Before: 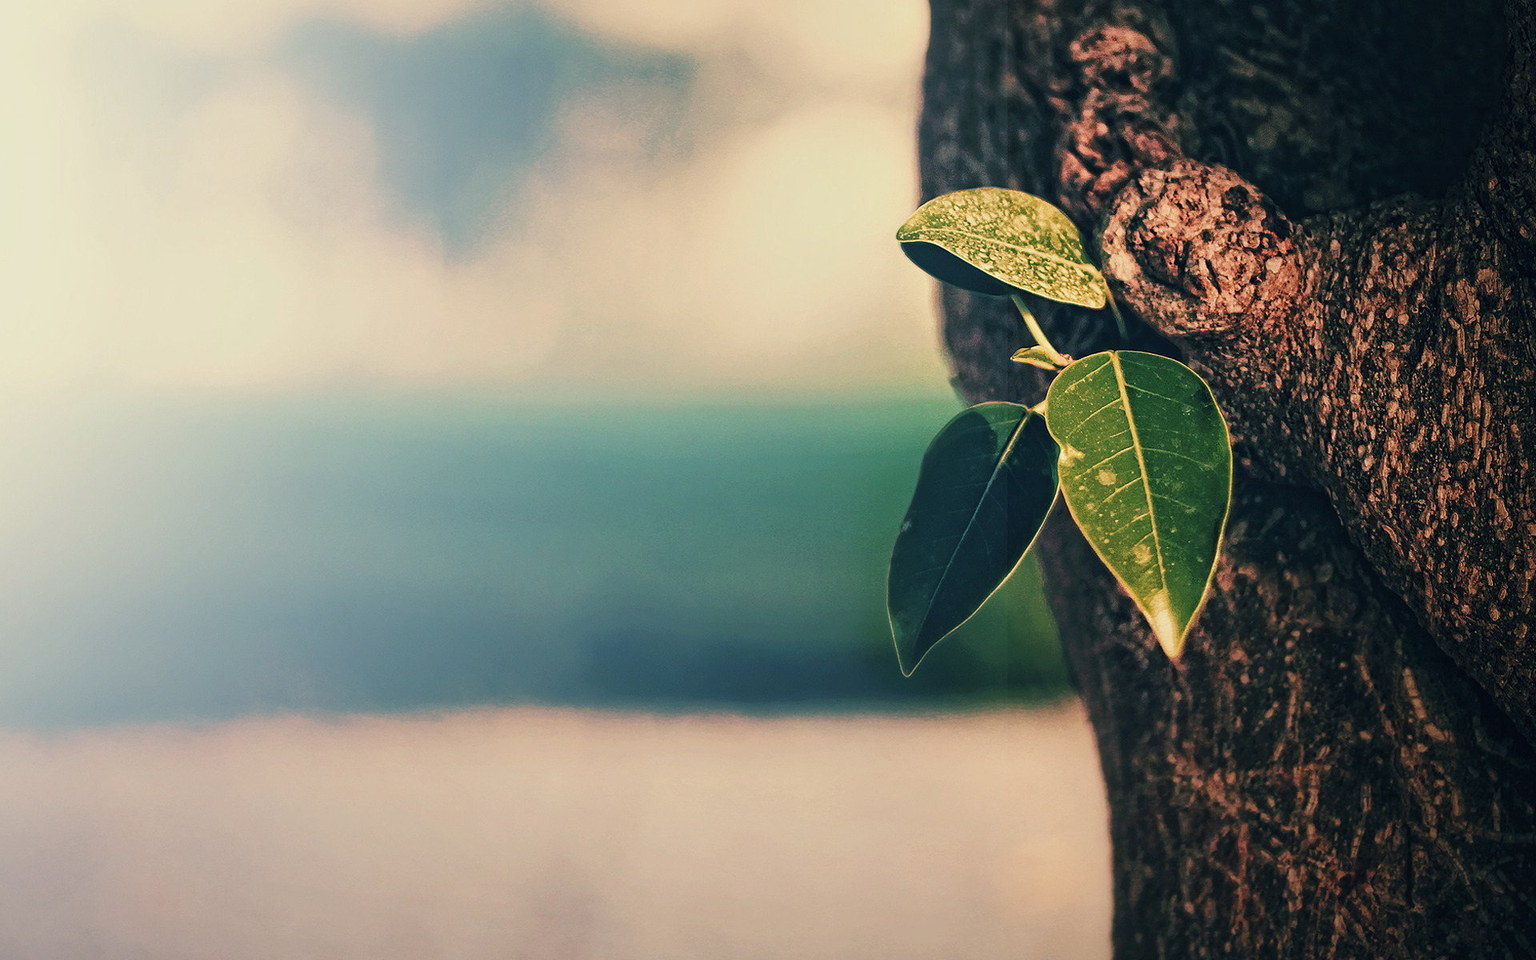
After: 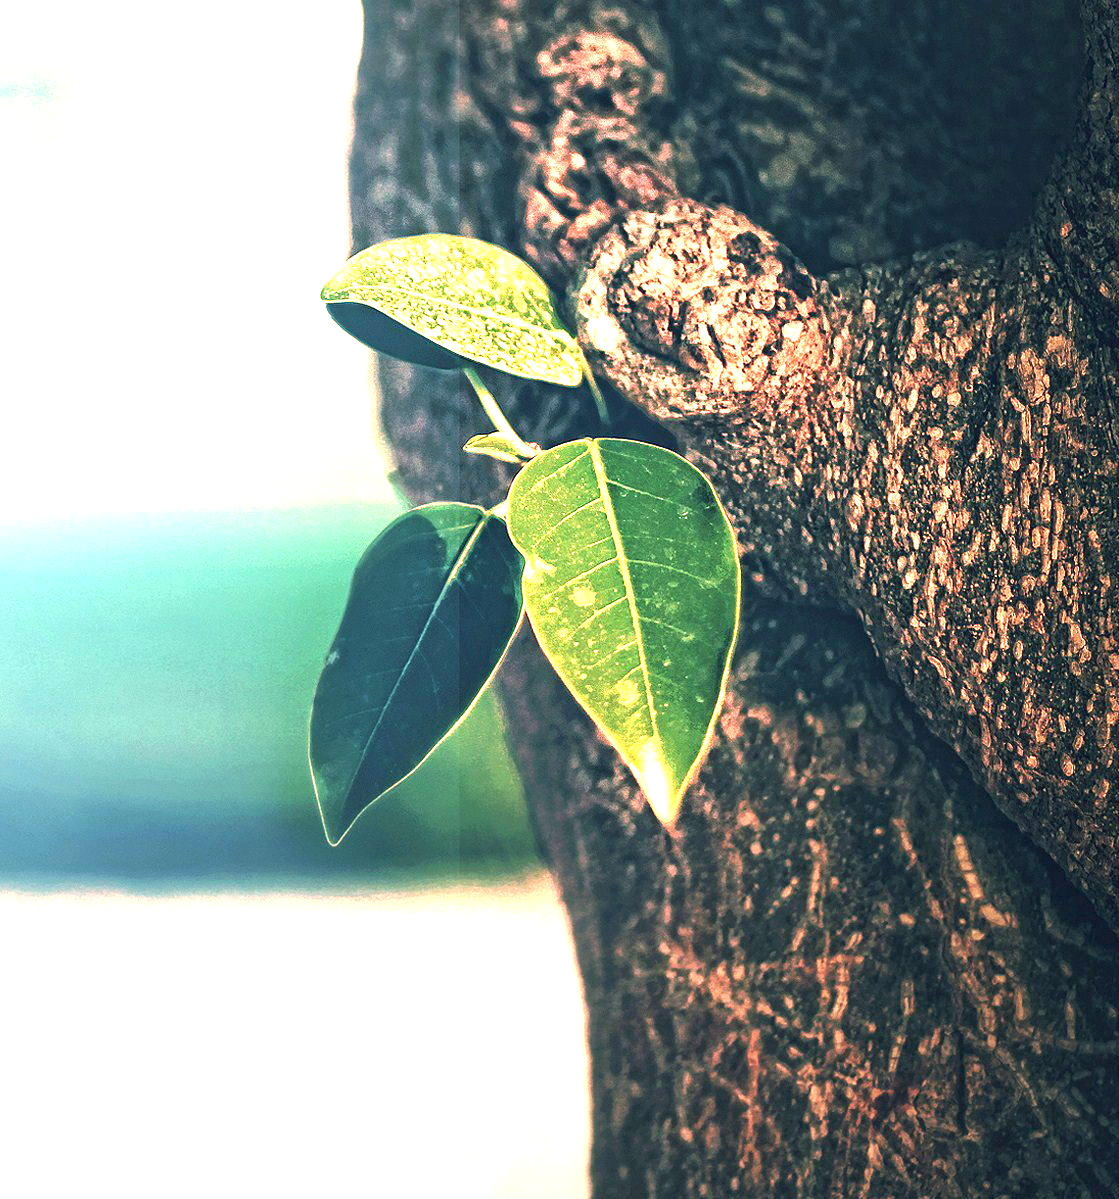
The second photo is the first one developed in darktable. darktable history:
crop: left 41.682%
exposure: exposure 2.01 EV, compensate exposure bias true, compensate highlight preservation false
